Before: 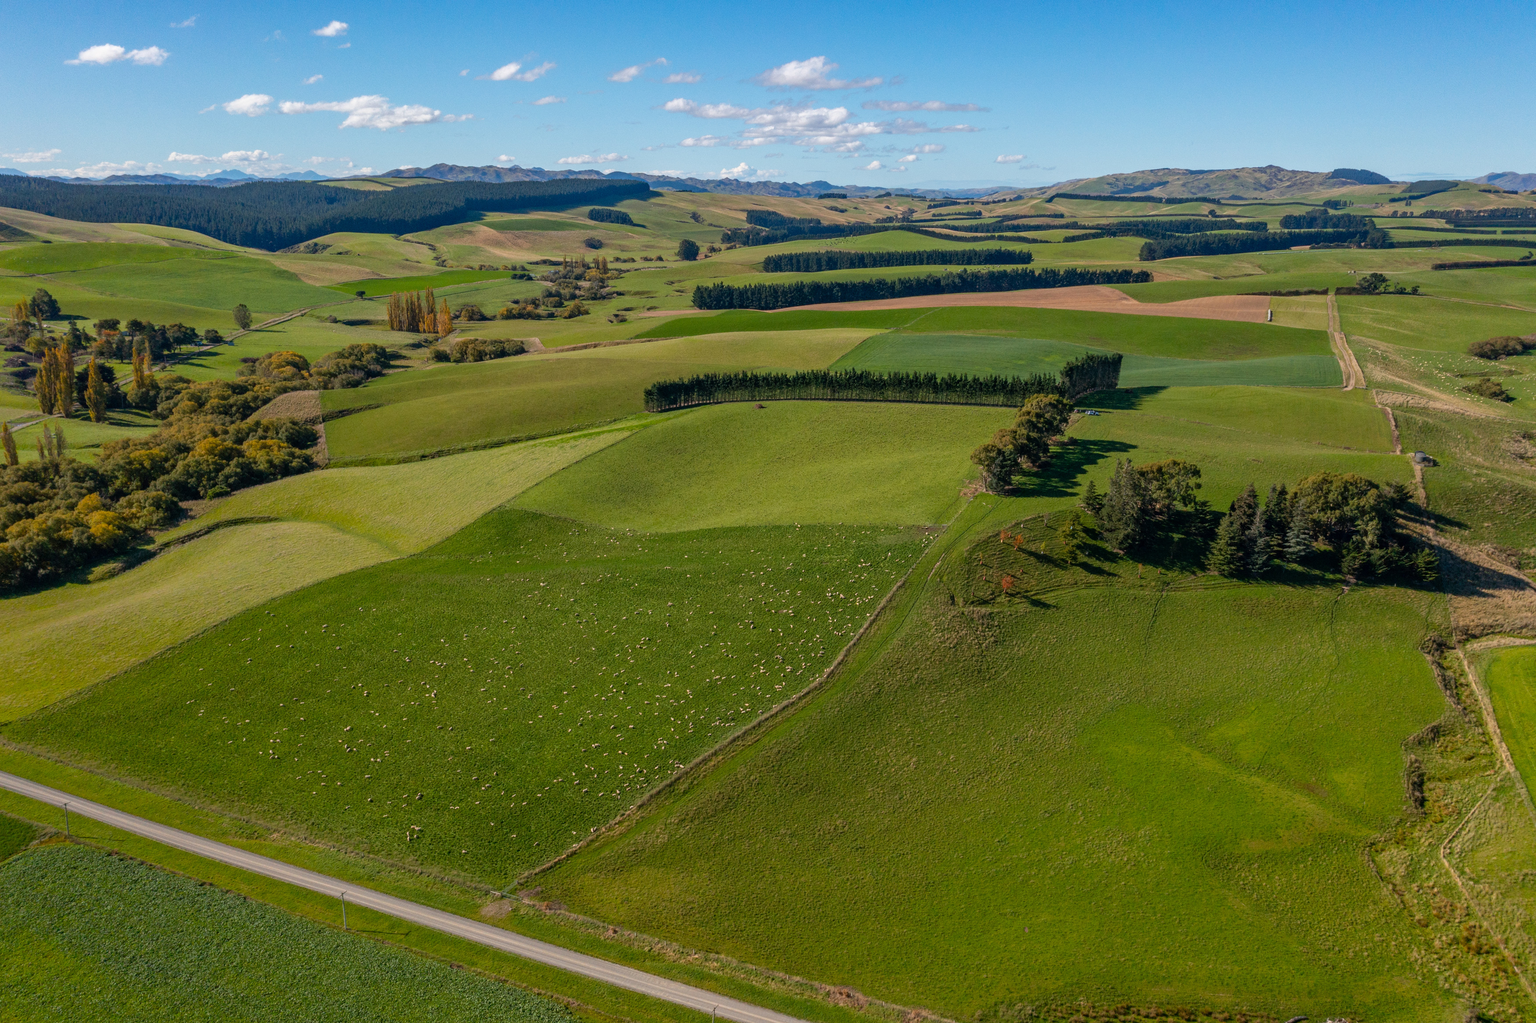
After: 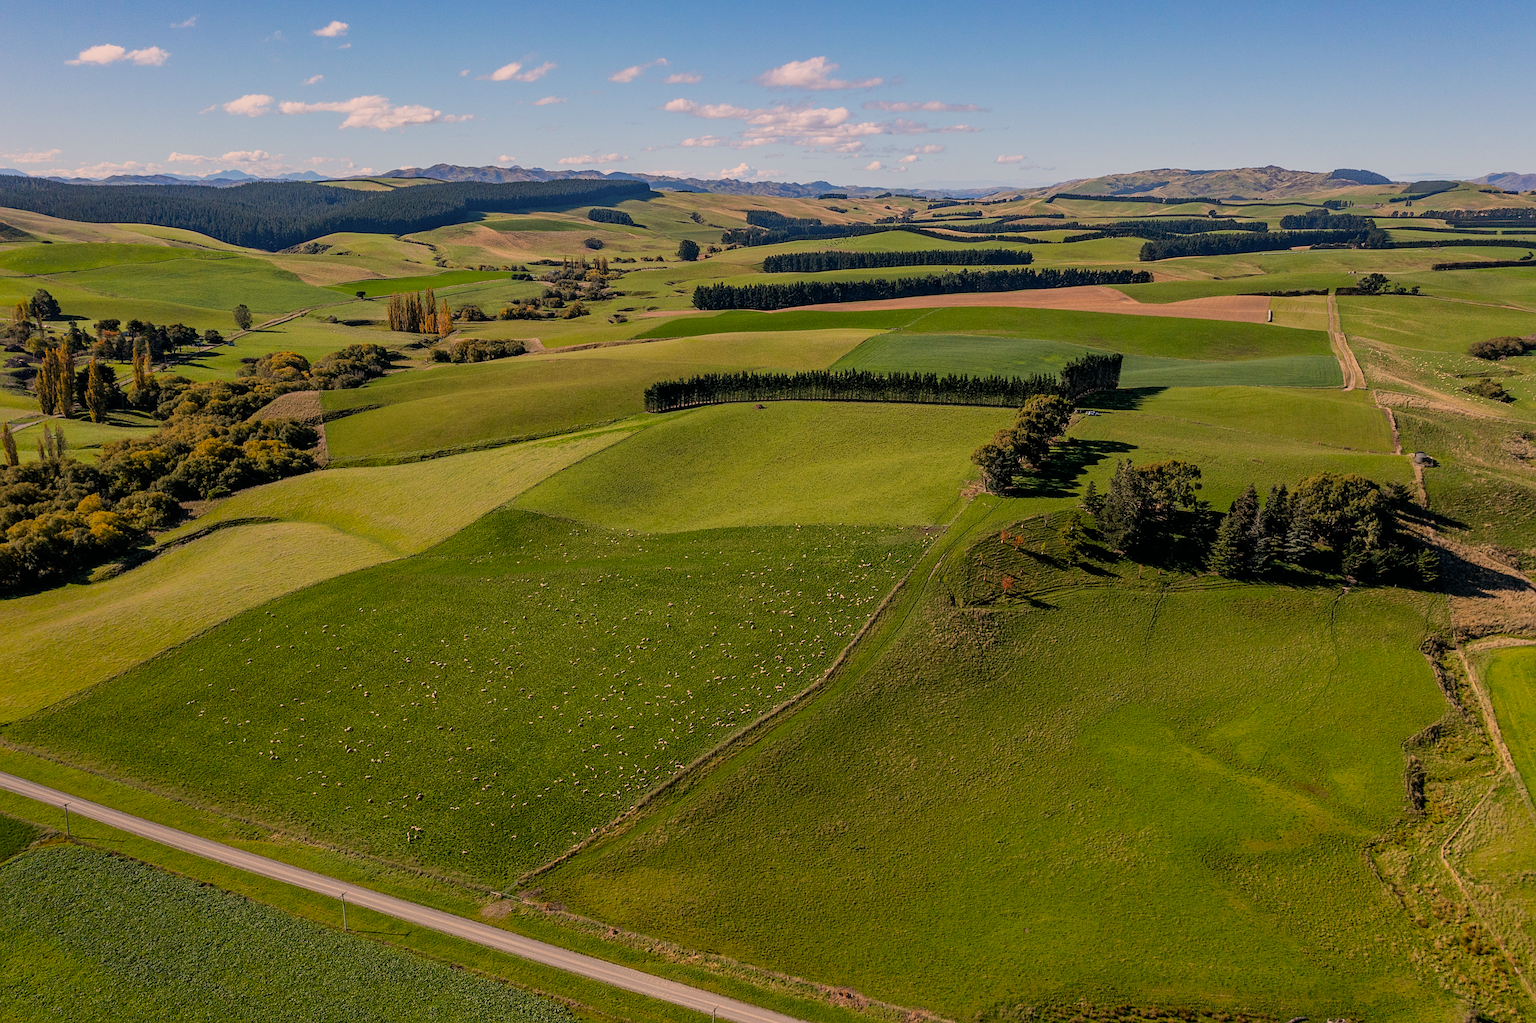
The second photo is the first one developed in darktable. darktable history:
sharpen: on, module defaults
color correction: highlights a* 11.43, highlights b* 11.83
filmic rgb: black relative exposure -7.65 EV, white relative exposure 4.56 EV, hardness 3.61, contrast 1.114, color science v6 (2022)
